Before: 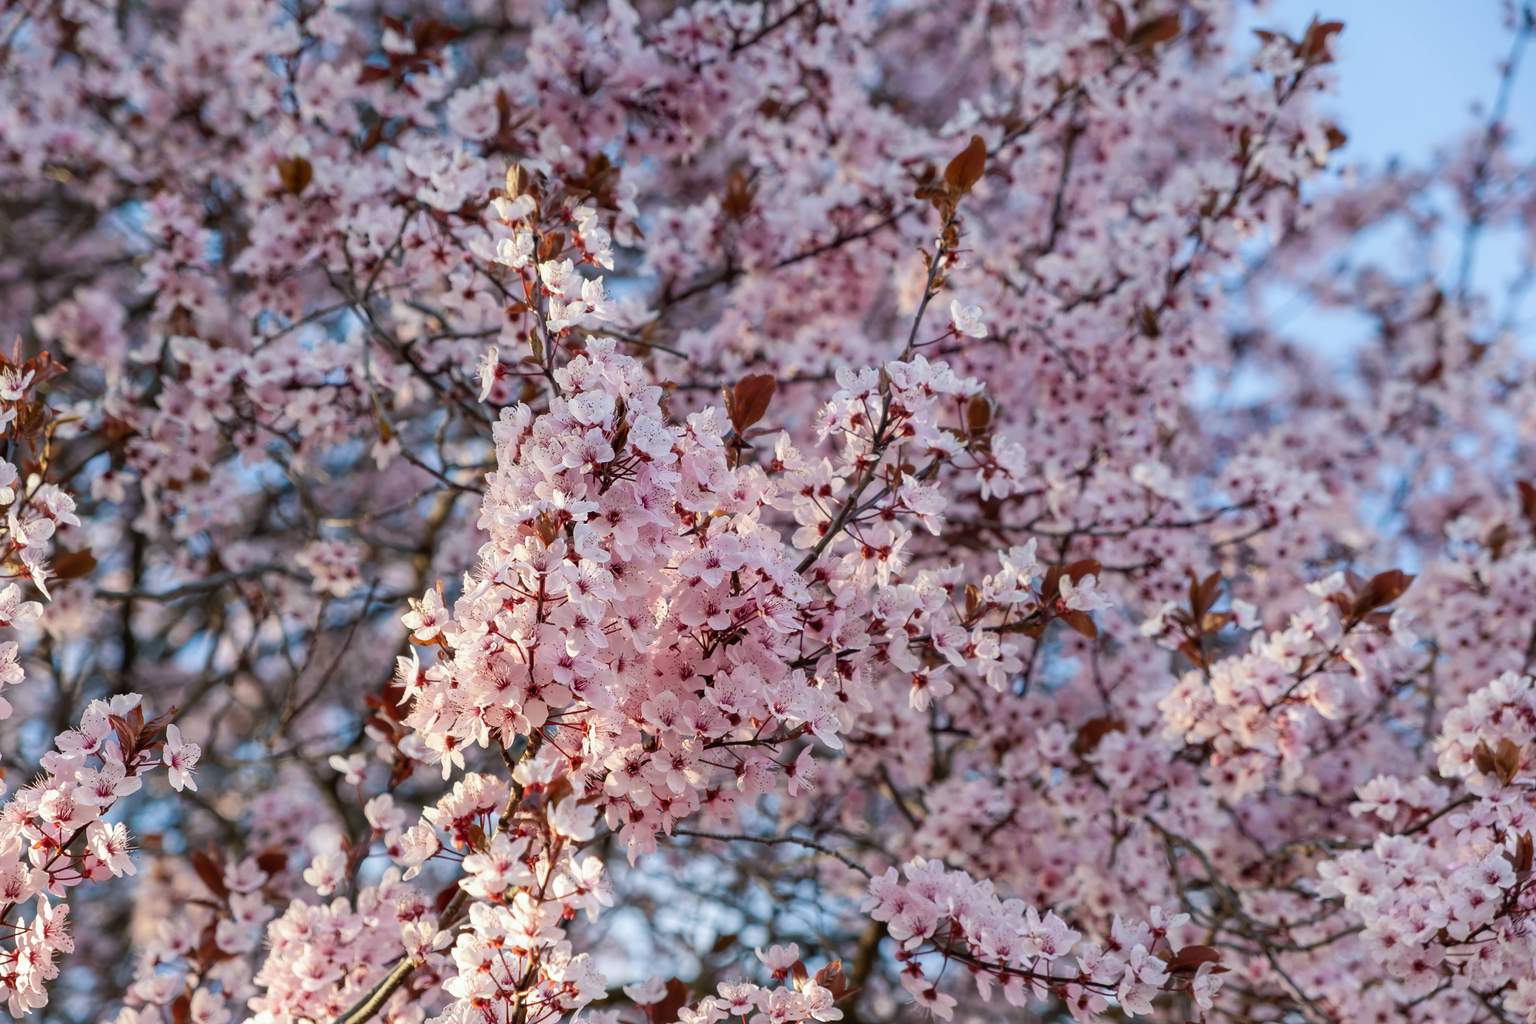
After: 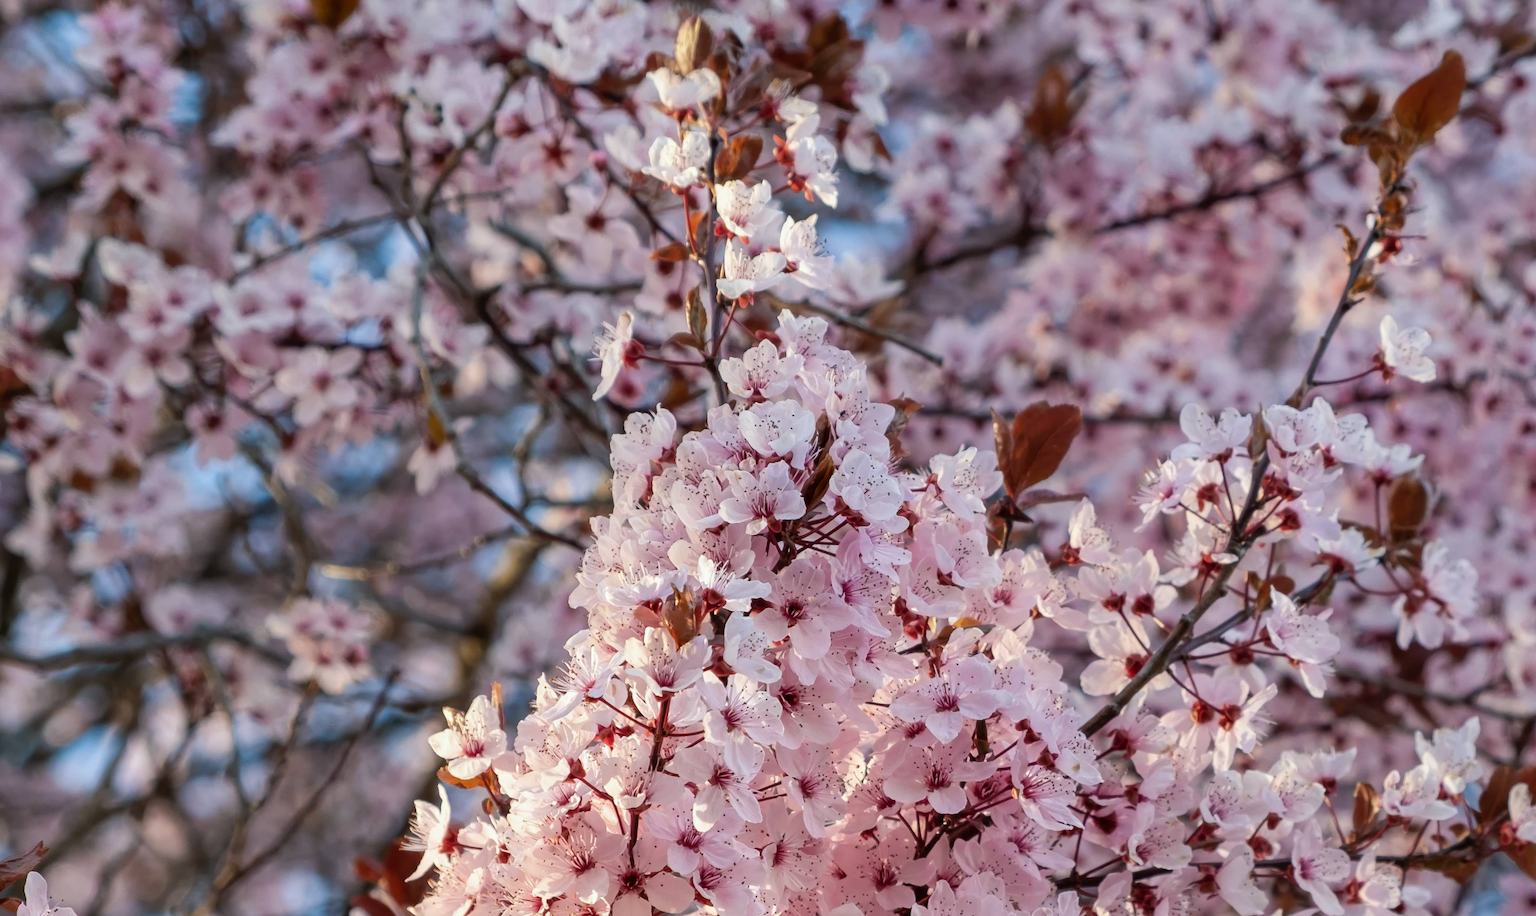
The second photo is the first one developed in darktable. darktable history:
crop and rotate: angle -6.09°, left 2.179%, top 6.865%, right 27.576%, bottom 30.223%
